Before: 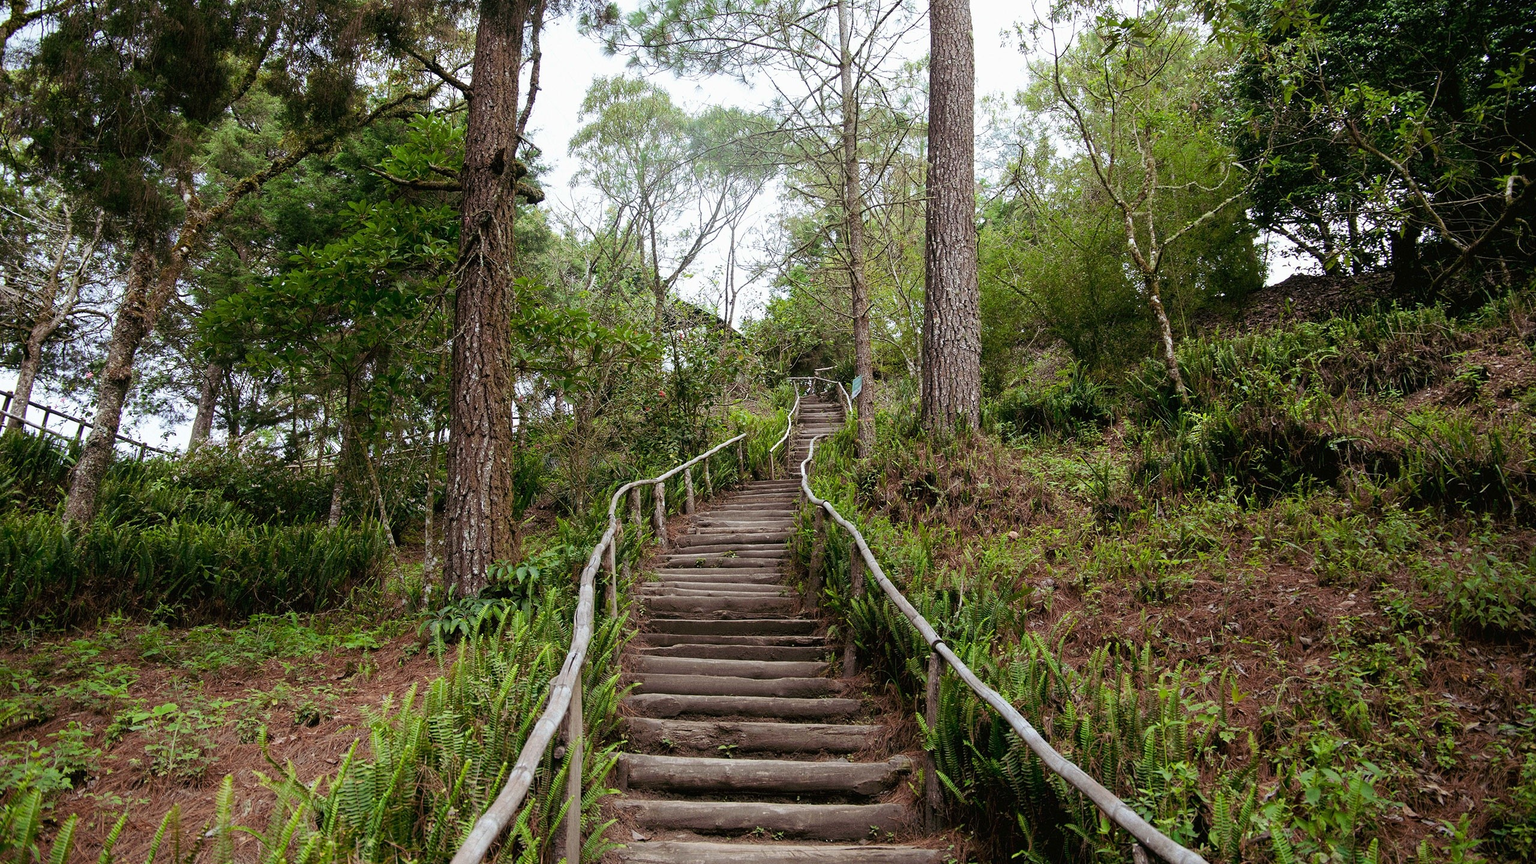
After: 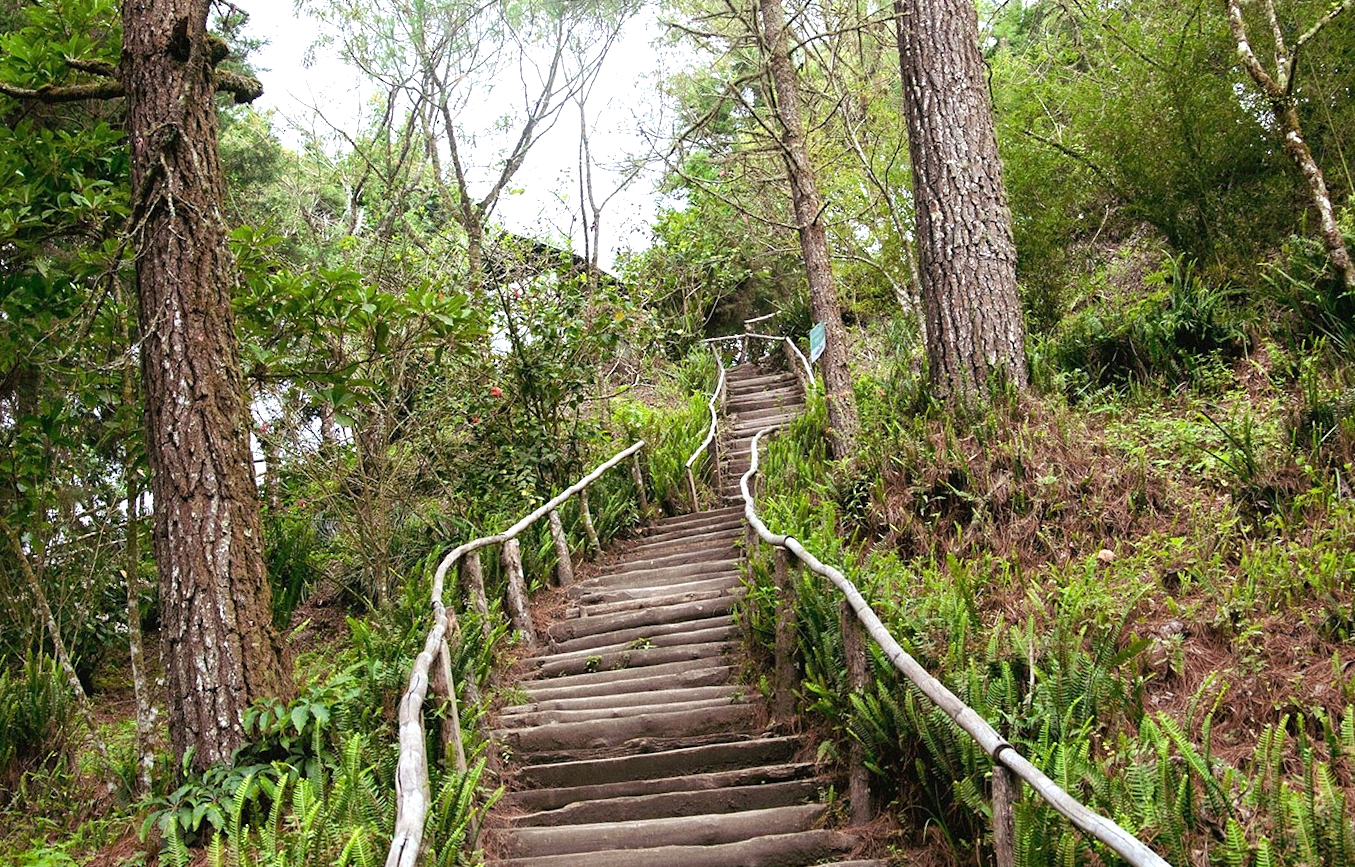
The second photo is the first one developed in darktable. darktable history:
crop: left 25%, top 25%, right 25%, bottom 25%
rotate and perspective: rotation -6.83°, automatic cropping off
exposure: black level correction 0, exposure 0.7 EV, compensate exposure bias true, compensate highlight preservation false
